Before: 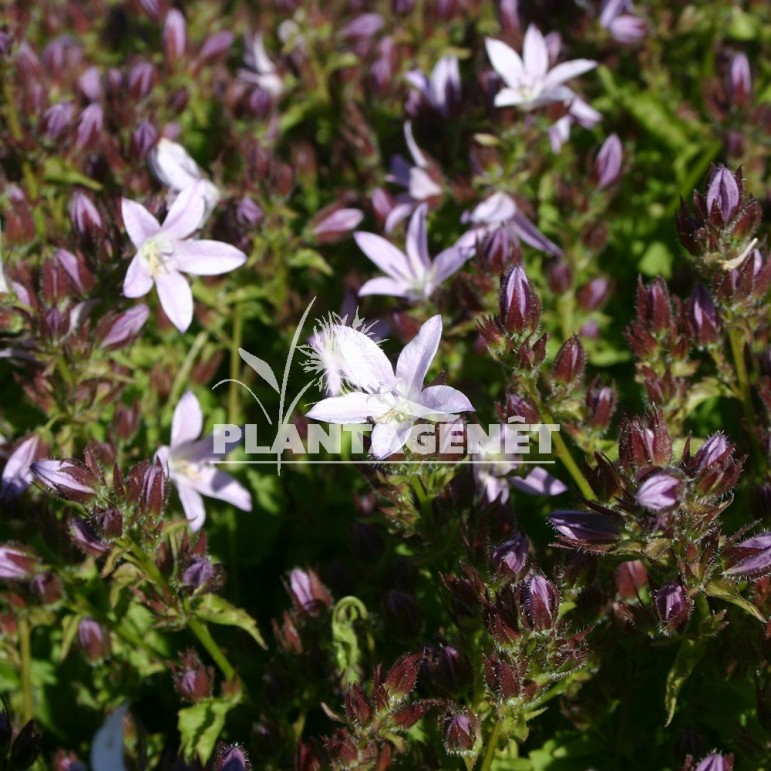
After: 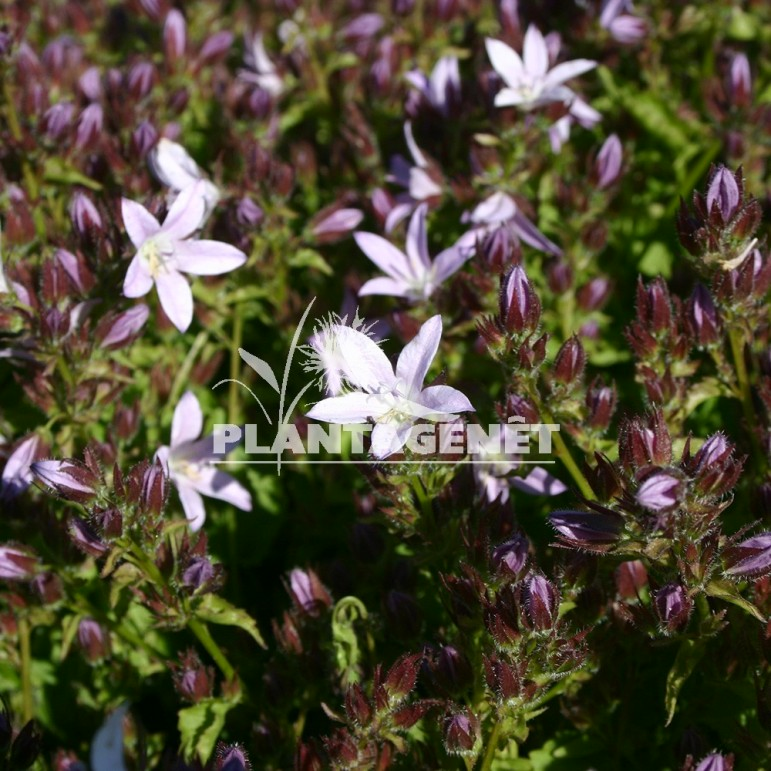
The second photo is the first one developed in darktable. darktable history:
contrast brightness saturation: contrast 0.08, saturation 0.02
